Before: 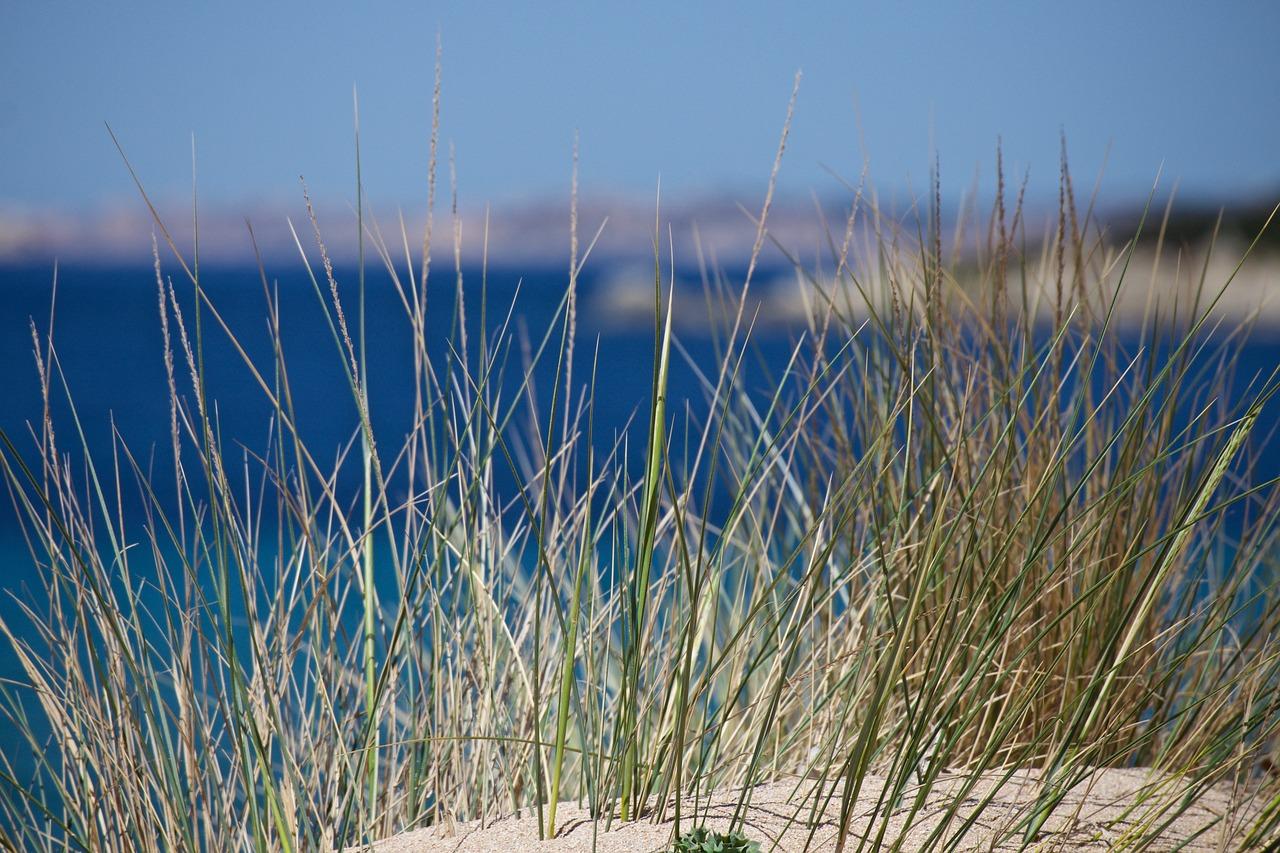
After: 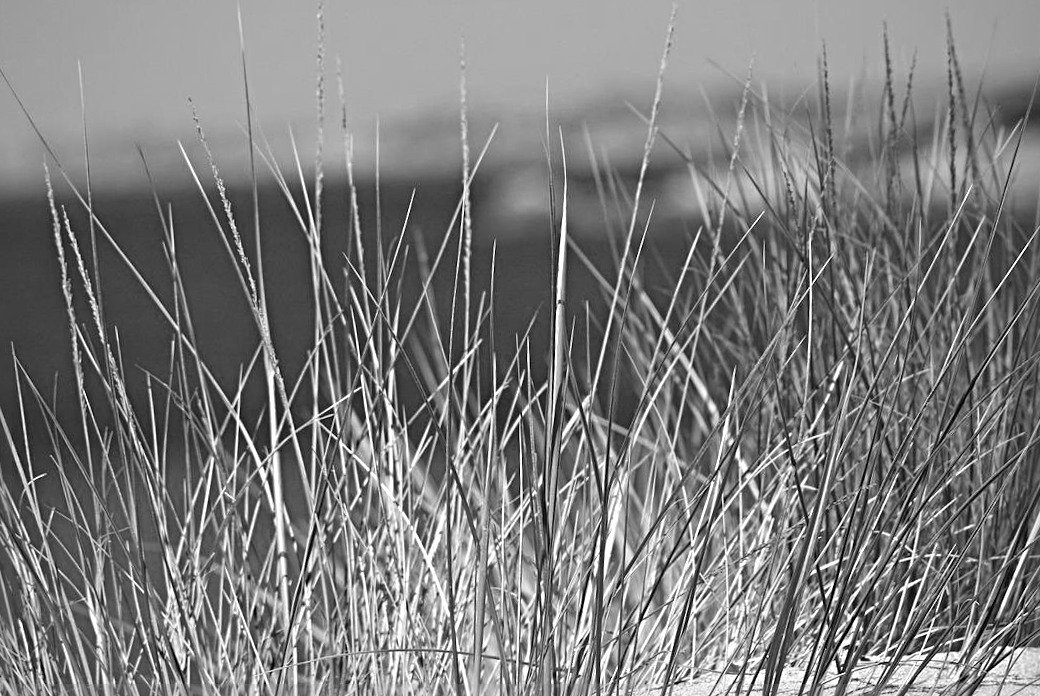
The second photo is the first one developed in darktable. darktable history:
exposure: black level correction 0, exposure 0.3 EV, compensate highlight preservation false
crop: left 6.446%, top 8.188%, right 9.538%, bottom 3.548%
monochrome: on, module defaults
rotate and perspective: rotation -3°, crop left 0.031, crop right 0.968, crop top 0.07, crop bottom 0.93
sharpen: radius 4.883
color correction: highlights a* 1.83, highlights b* 34.02, shadows a* -36.68, shadows b* -5.48
